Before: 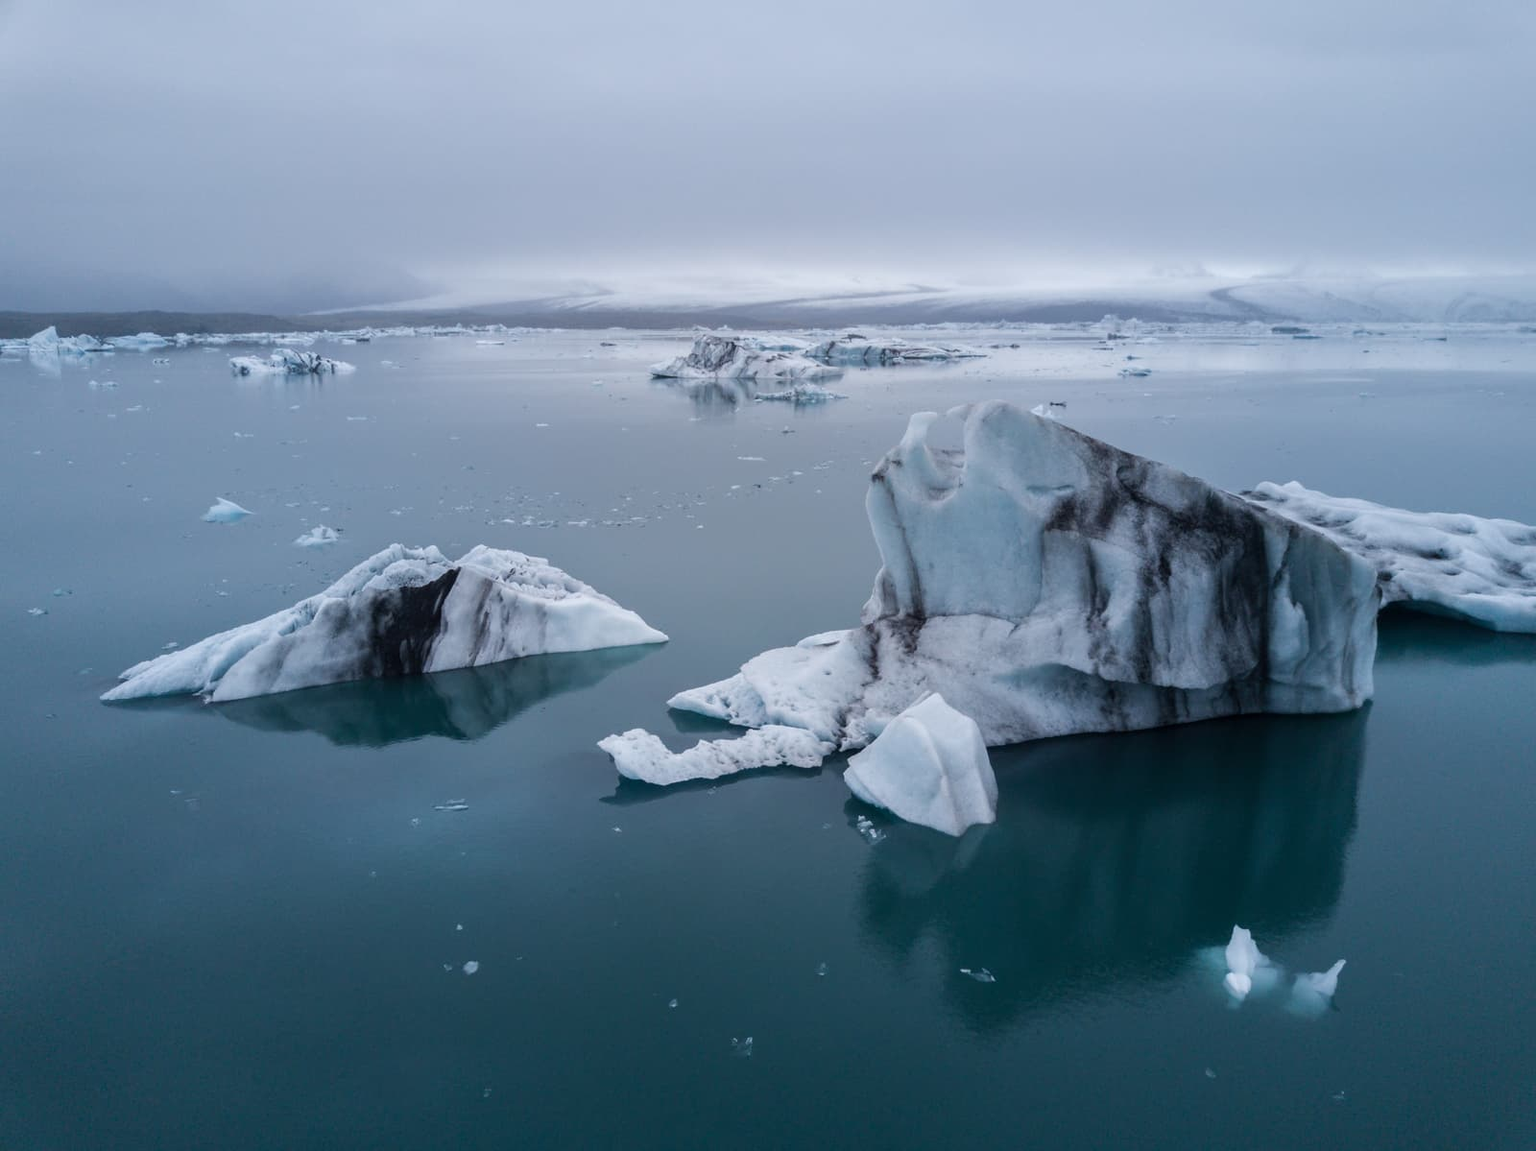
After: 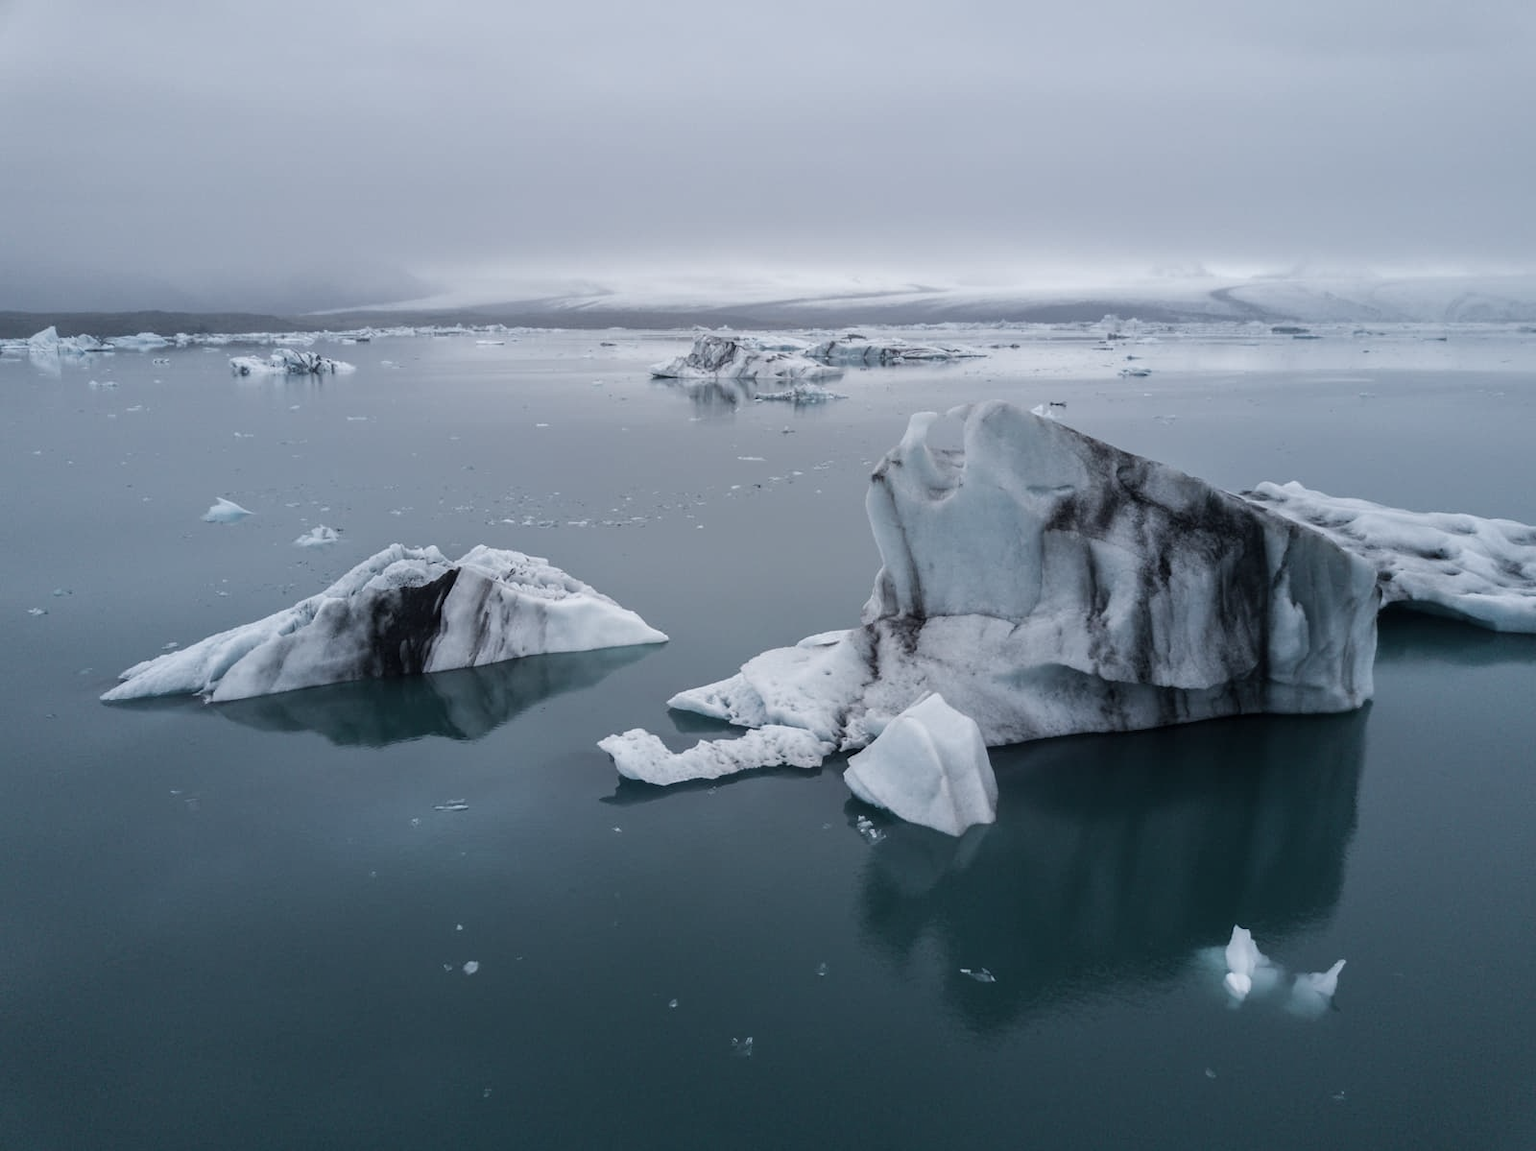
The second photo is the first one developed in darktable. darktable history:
color balance: on, module defaults
color zones: curves: ch0 [(0, 0.559) (0.153, 0.551) (0.229, 0.5) (0.429, 0.5) (0.571, 0.5) (0.714, 0.5) (0.857, 0.5) (1, 0.559)]; ch1 [(0, 0.417) (0.112, 0.336) (0.213, 0.26) (0.429, 0.34) (0.571, 0.35) (0.683, 0.331) (0.857, 0.344) (1, 0.417)]
